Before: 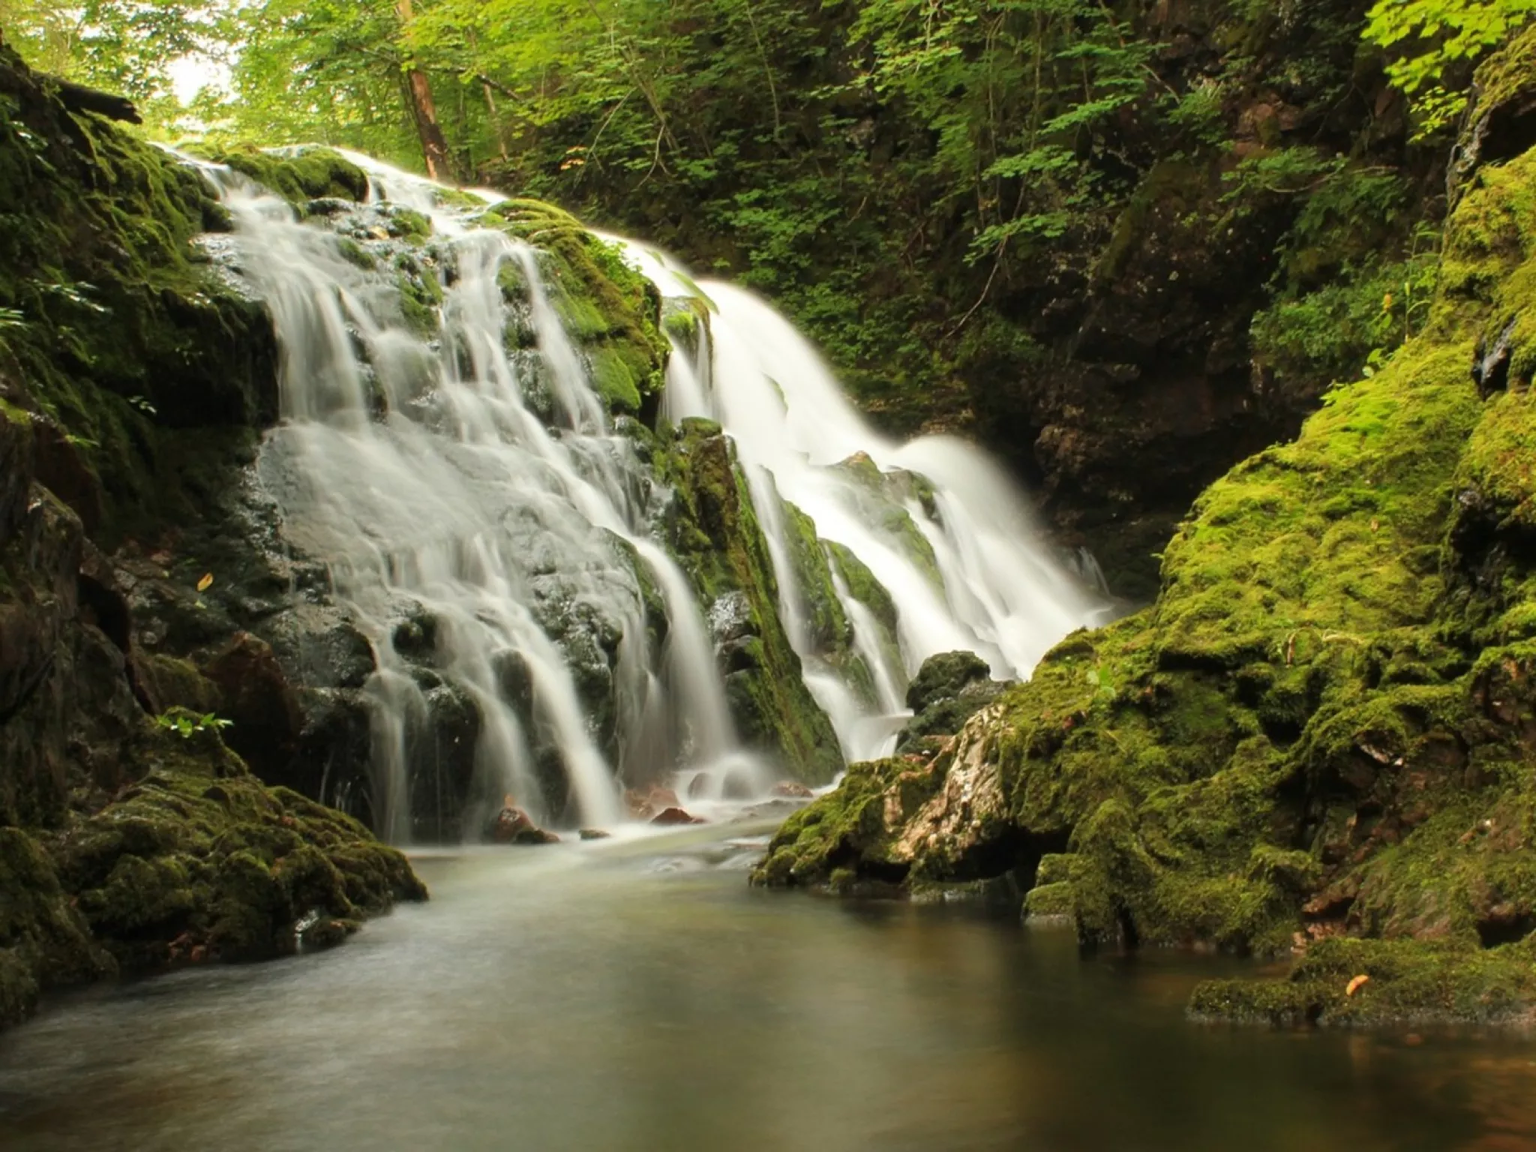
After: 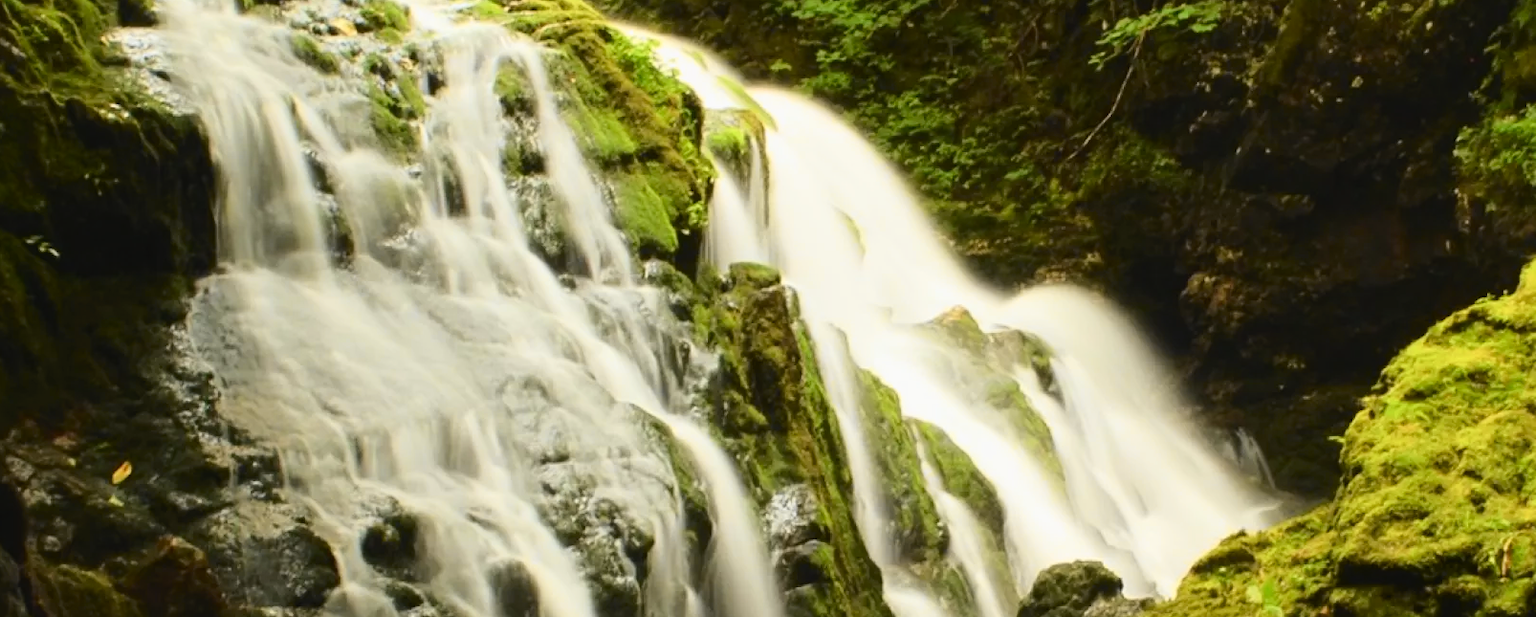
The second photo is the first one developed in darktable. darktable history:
crop: left 7.175%, top 18.405%, right 14.376%, bottom 39.491%
tone curve: curves: ch0 [(0, 0.028) (0.037, 0.05) (0.123, 0.114) (0.19, 0.176) (0.269, 0.27) (0.48, 0.57) (0.595, 0.695) (0.718, 0.823) (0.855, 0.913) (1, 0.982)]; ch1 [(0, 0) (0.243, 0.245) (0.422, 0.415) (0.493, 0.495) (0.508, 0.506) (0.536, 0.538) (0.569, 0.58) (0.611, 0.644) (0.769, 0.807) (1, 1)]; ch2 [(0, 0) (0.249, 0.216) (0.349, 0.321) (0.424, 0.442) (0.476, 0.483) (0.498, 0.499) (0.517, 0.519) (0.532, 0.547) (0.569, 0.608) (0.614, 0.661) (0.706, 0.75) (0.808, 0.809) (0.991, 0.968)], color space Lab, independent channels, preserve colors none
